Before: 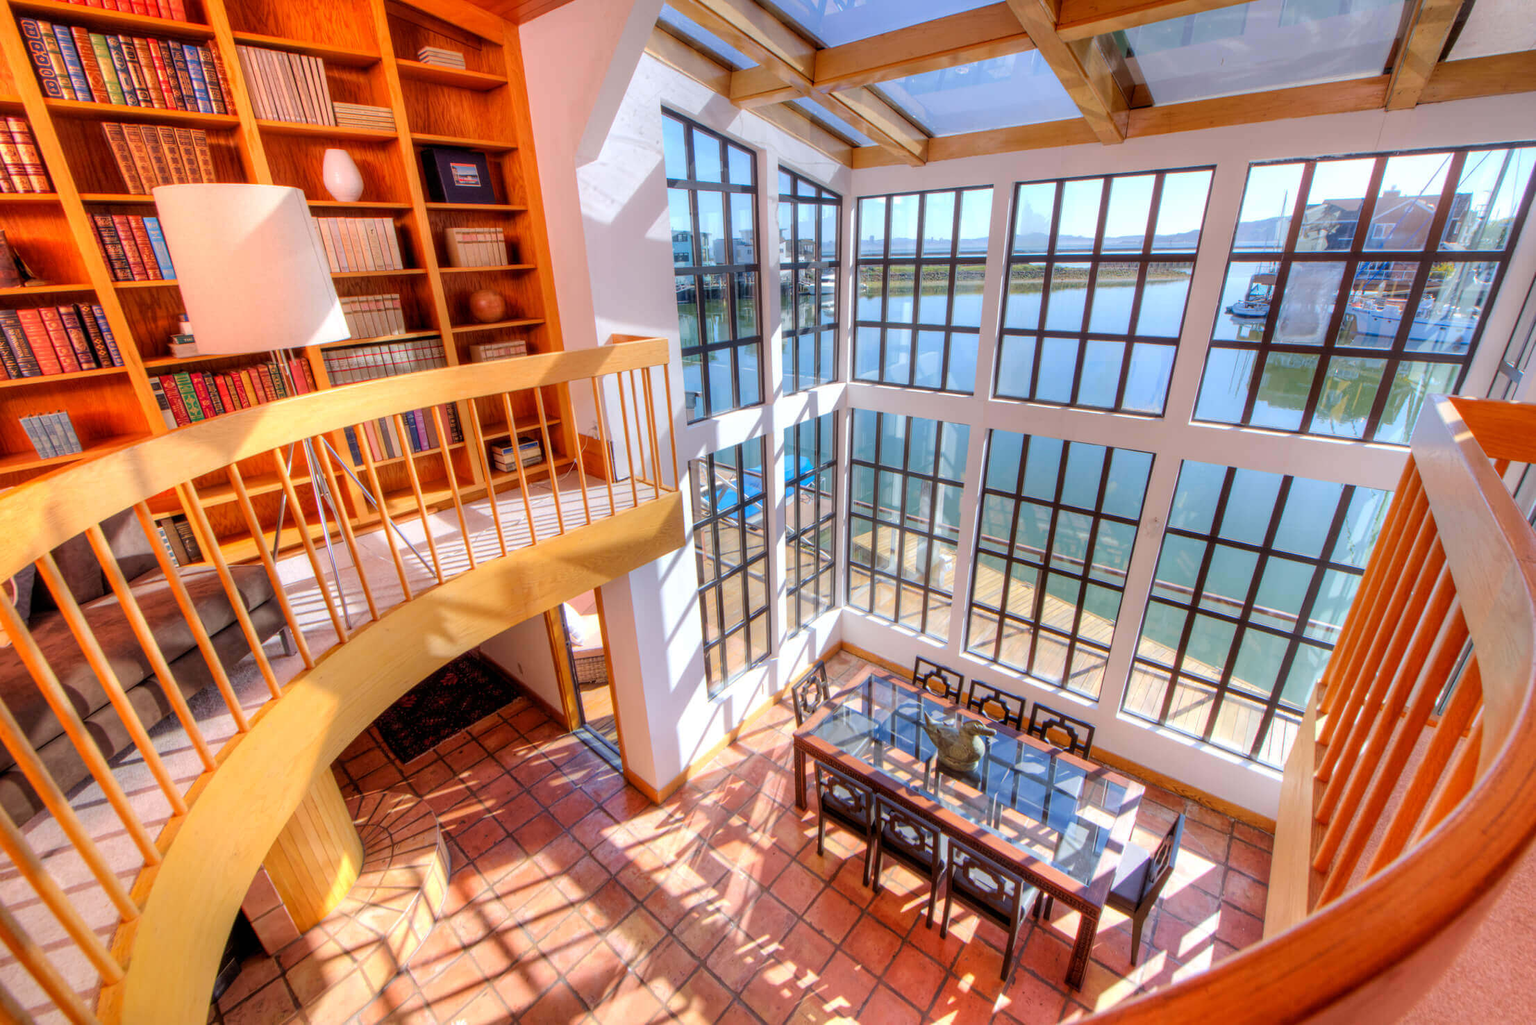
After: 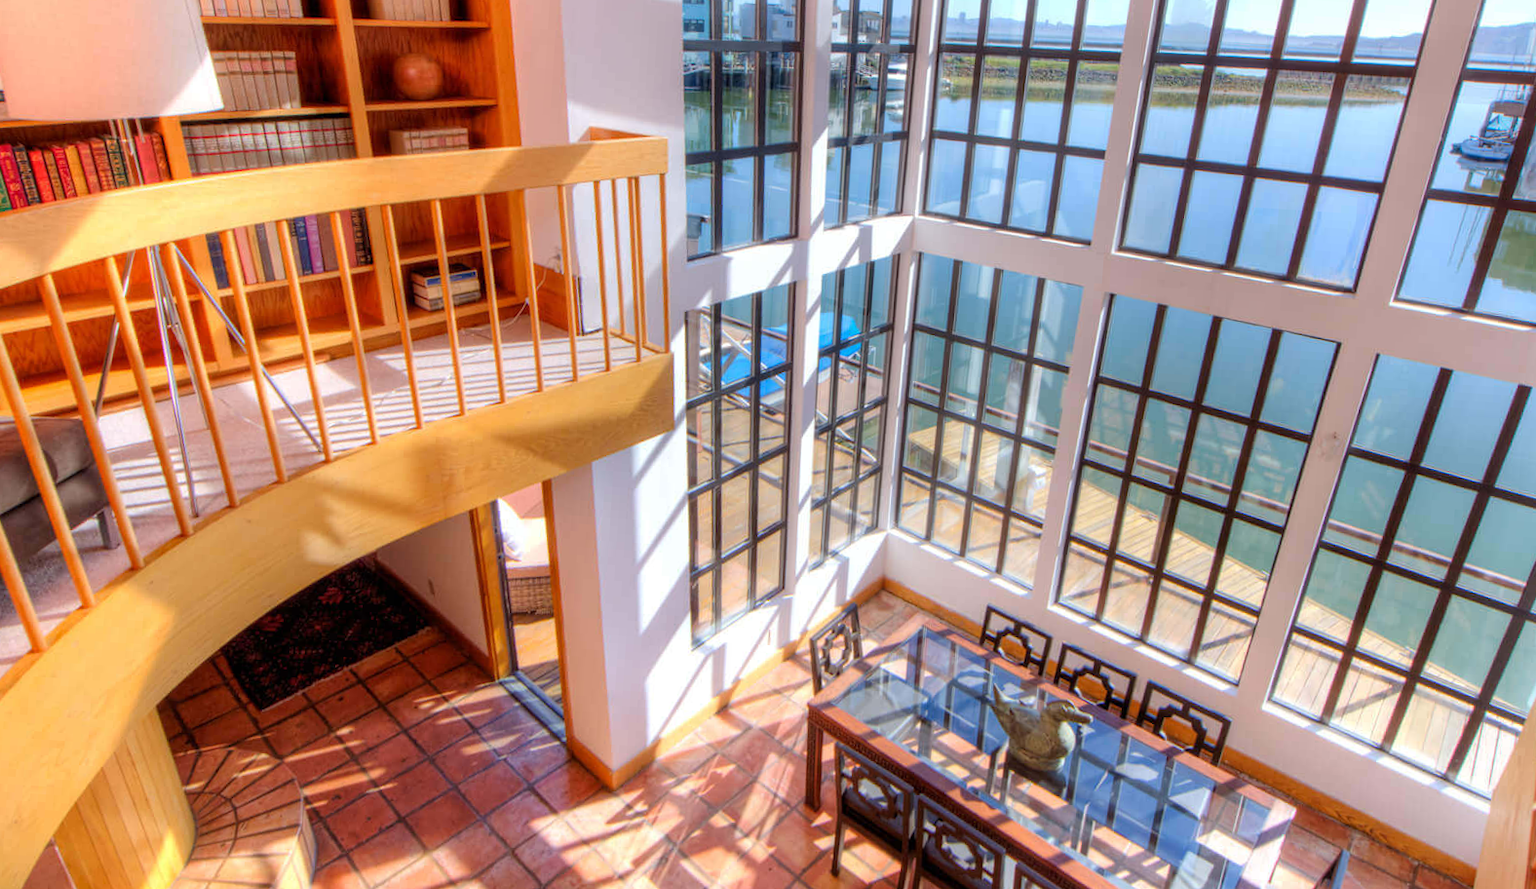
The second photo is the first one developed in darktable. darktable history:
crop and rotate: angle -3.65°, left 9.844%, top 20.367%, right 12.23%, bottom 11.969%
